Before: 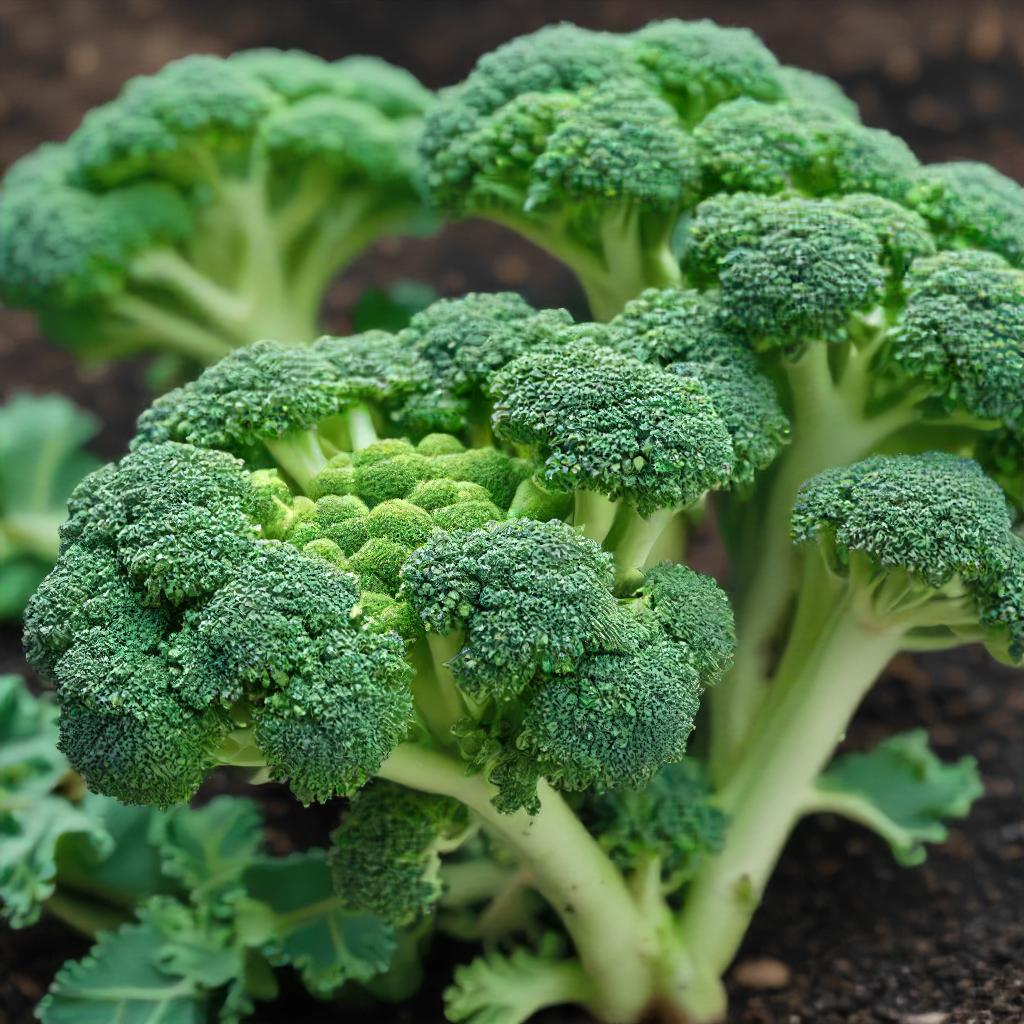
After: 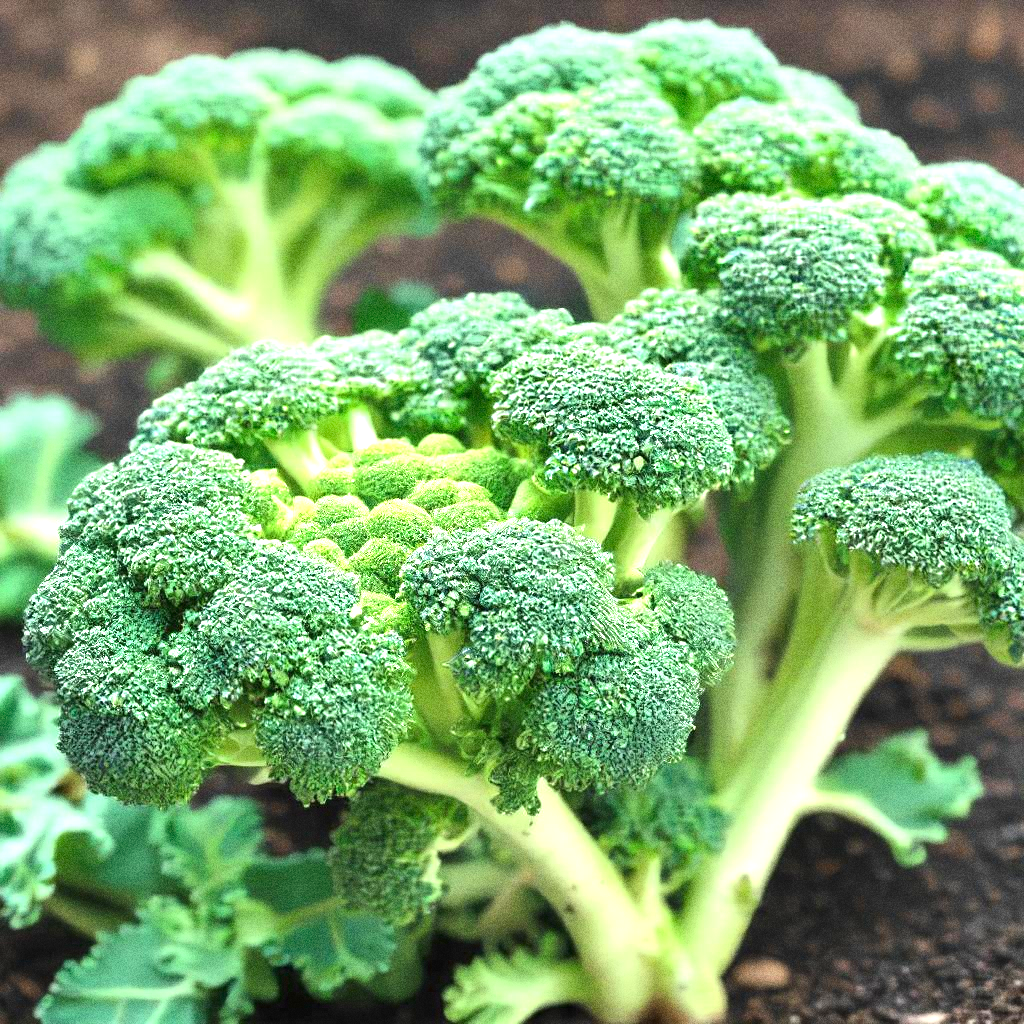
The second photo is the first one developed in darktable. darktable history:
exposure: black level correction 0, exposure 1.45 EV, compensate exposure bias true, compensate highlight preservation false
grain: coarseness 0.09 ISO, strength 40%
